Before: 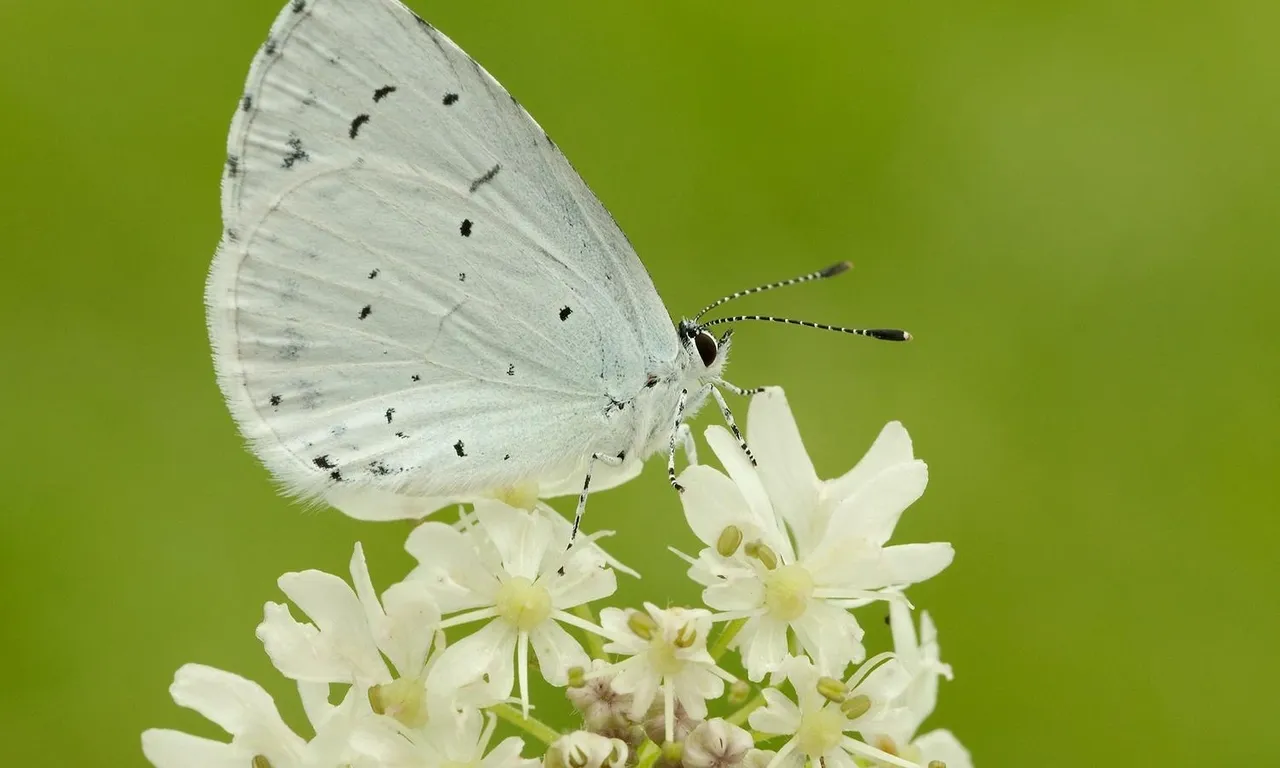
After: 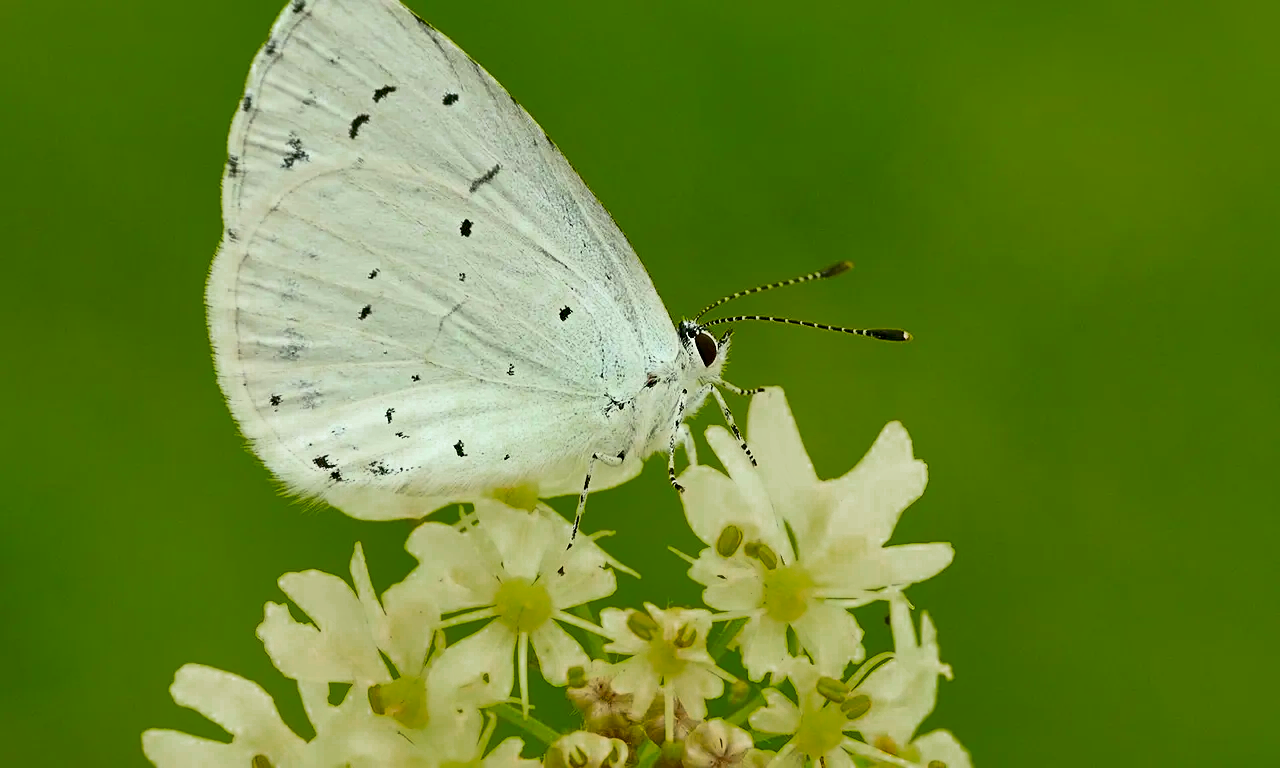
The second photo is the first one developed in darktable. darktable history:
color zones: curves: ch0 [(0, 0.48) (0.209, 0.398) (0.305, 0.332) (0.429, 0.493) (0.571, 0.5) (0.714, 0.5) (0.857, 0.5) (1, 0.48)]; ch1 [(0, 0.633) (0.143, 0.586) (0.286, 0.489) (0.429, 0.448) (0.571, 0.31) (0.714, 0.335) (0.857, 0.492) (1, 0.633)]; ch2 [(0, 0.448) (0.143, 0.498) (0.286, 0.5) (0.429, 0.5) (0.571, 0.5) (0.714, 0.5) (0.857, 0.5) (1, 0.448)]
sharpen: on, module defaults
shadows and highlights: on, module defaults
tone curve: curves: ch0 [(0, 0) (0.187, 0.12) (0.384, 0.363) (0.577, 0.681) (0.735, 0.881) (0.864, 0.959) (1, 0.987)]; ch1 [(0, 0) (0.402, 0.36) (0.476, 0.466) (0.501, 0.501) (0.518, 0.514) (0.564, 0.614) (0.614, 0.664) (0.741, 0.829) (1, 1)]; ch2 [(0, 0) (0.429, 0.387) (0.483, 0.481) (0.503, 0.501) (0.522, 0.531) (0.564, 0.605) (0.615, 0.697) (0.702, 0.774) (1, 0.895)], color space Lab, independent channels
